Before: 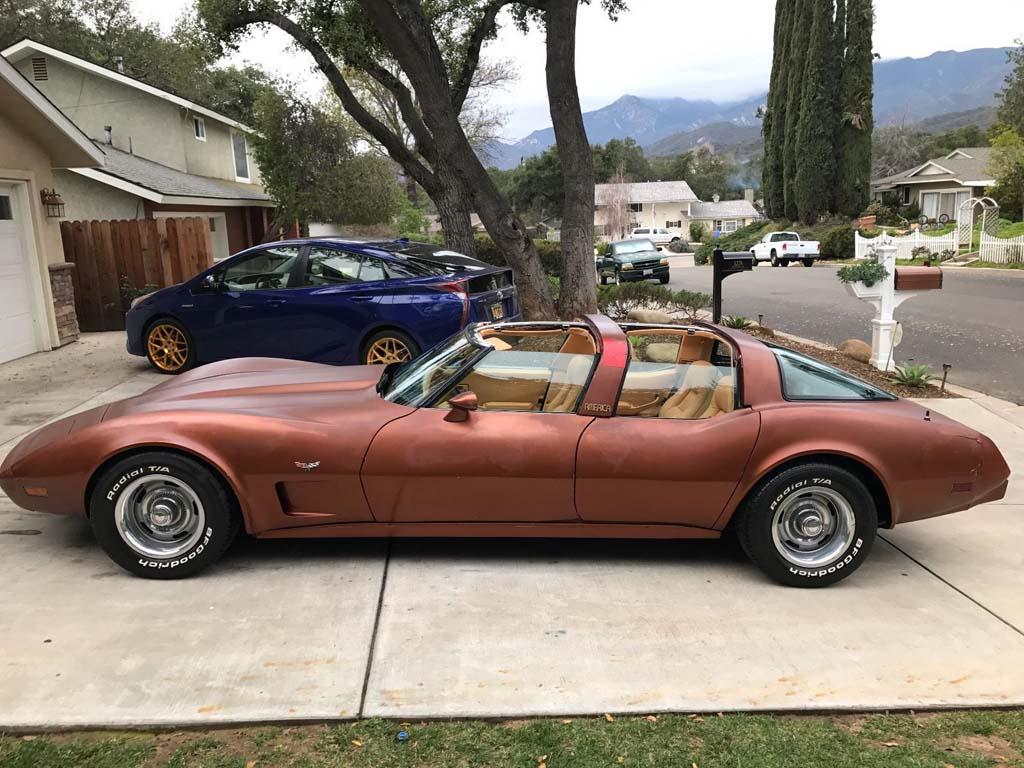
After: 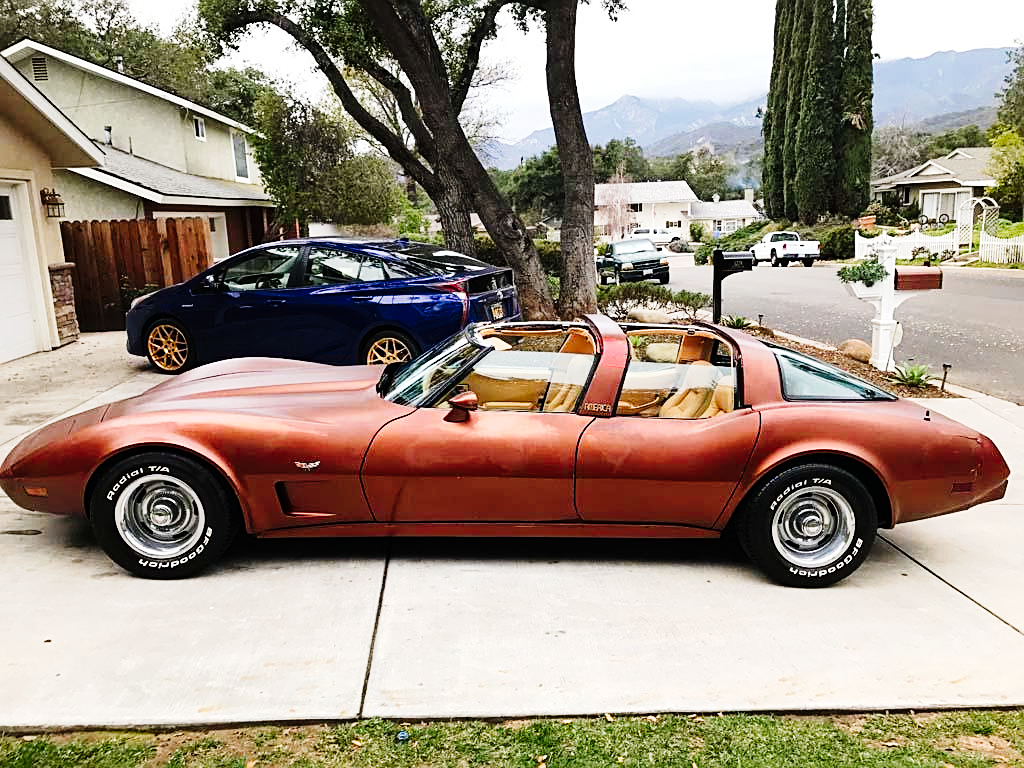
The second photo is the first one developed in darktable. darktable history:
sharpen: on, module defaults
tone curve: curves: ch0 [(0, 0) (0.003, 0.001) (0.011, 0.004) (0.025, 0.009) (0.044, 0.016) (0.069, 0.025) (0.1, 0.036) (0.136, 0.059) (0.177, 0.103) (0.224, 0.175) (0.277, 0.274) (0.335, 0.395) (0.399, 0.52) (0.468, 0.635) (0.543, 0.733) (0.623, 0.817) (0.709, 0.888) (0.801, 0.93) (0.898, 0.964) (1, 1)], preserve colors none
